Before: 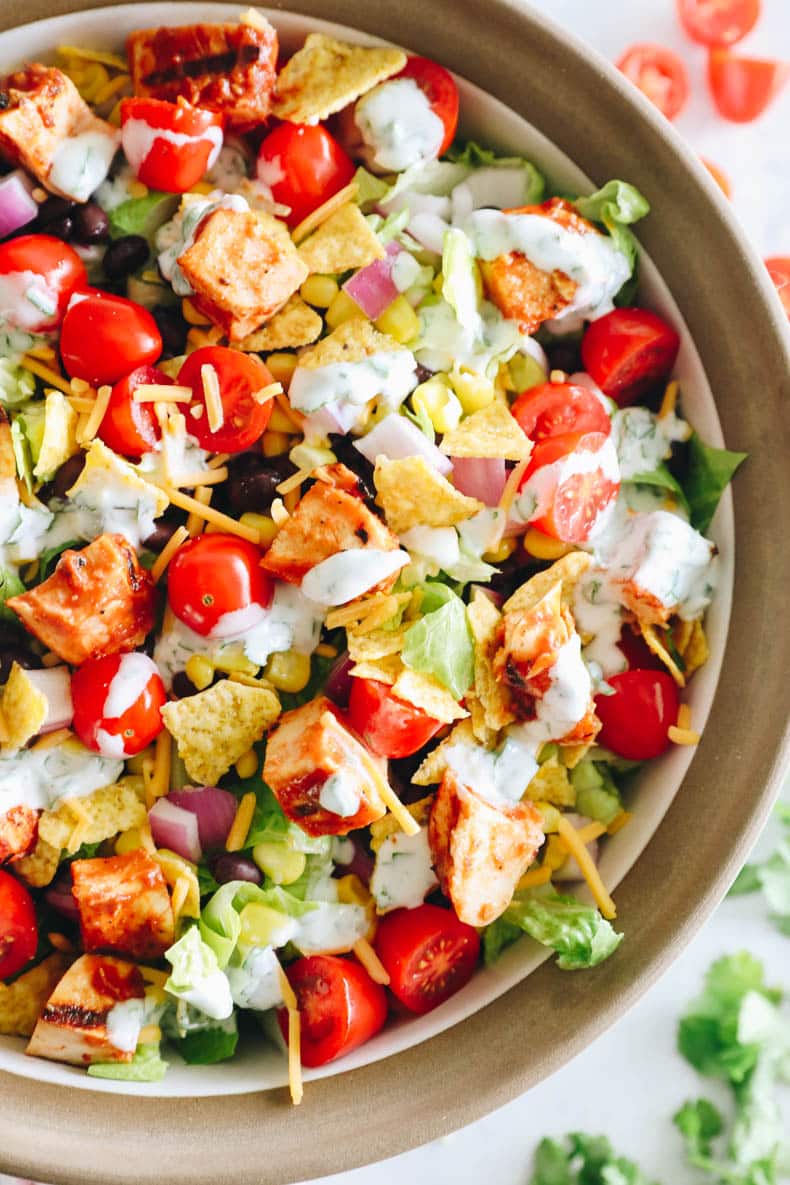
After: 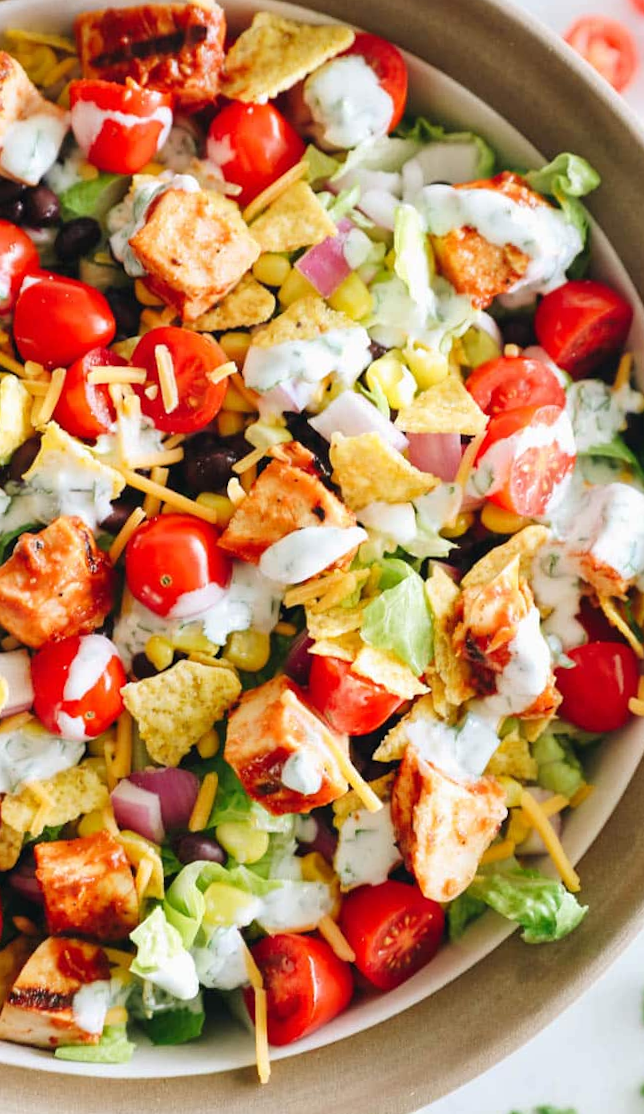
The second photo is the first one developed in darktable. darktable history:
crop and rotate: angle 1.09°, left 4.16%, top 0.637%, right 11.891%, bottom 2.676%
